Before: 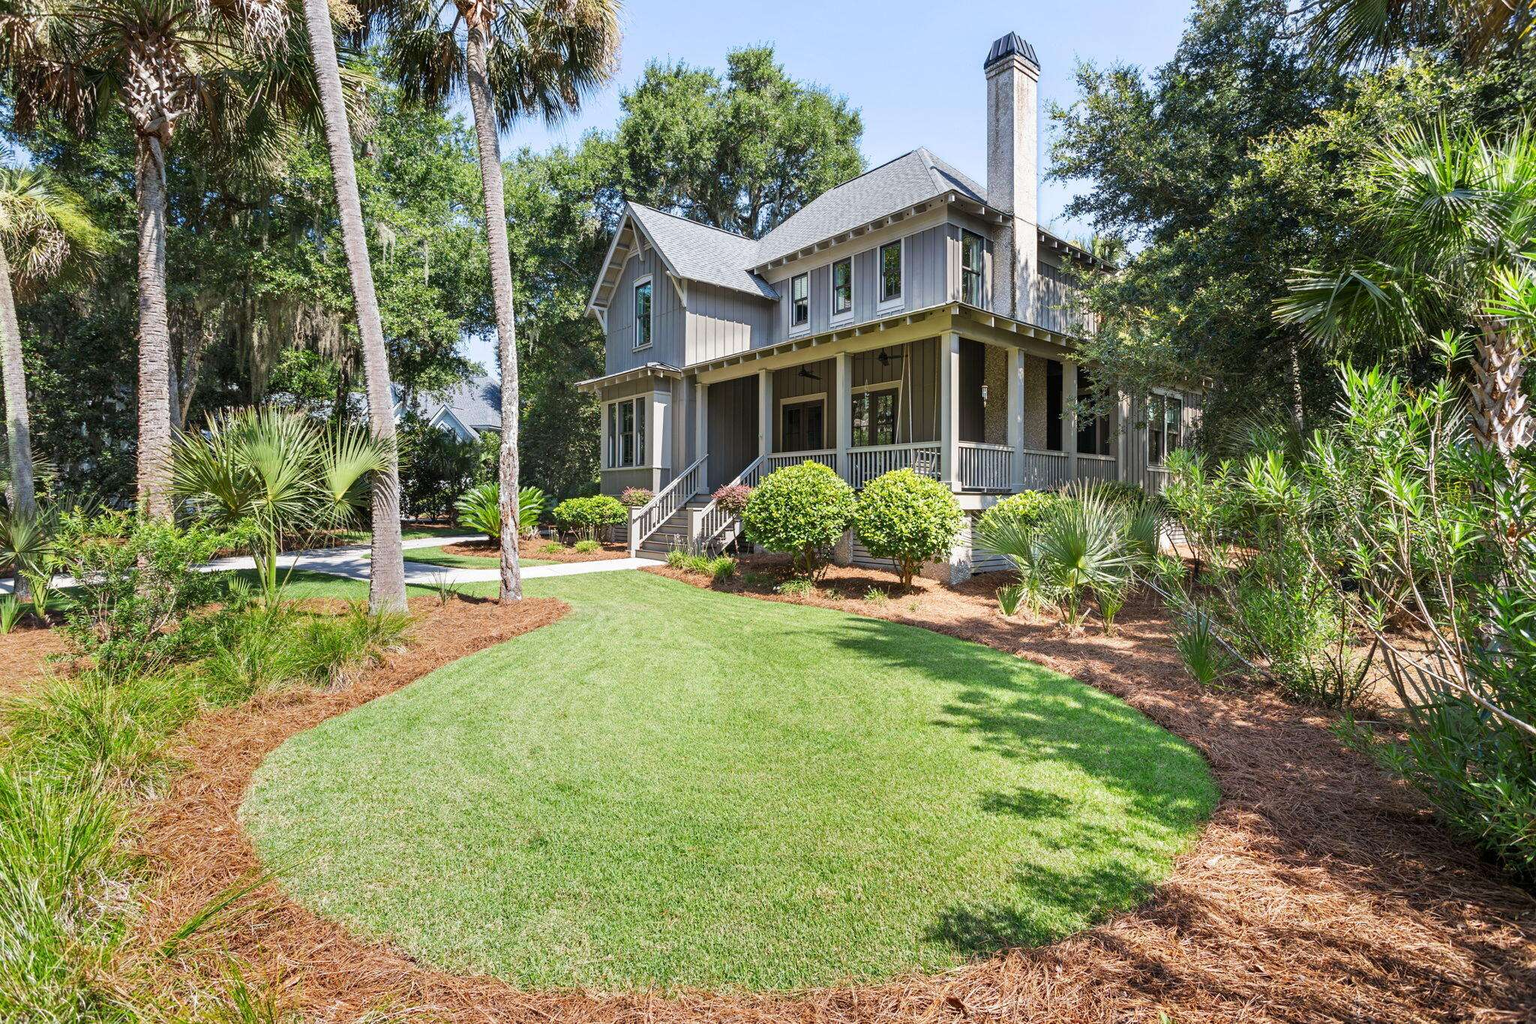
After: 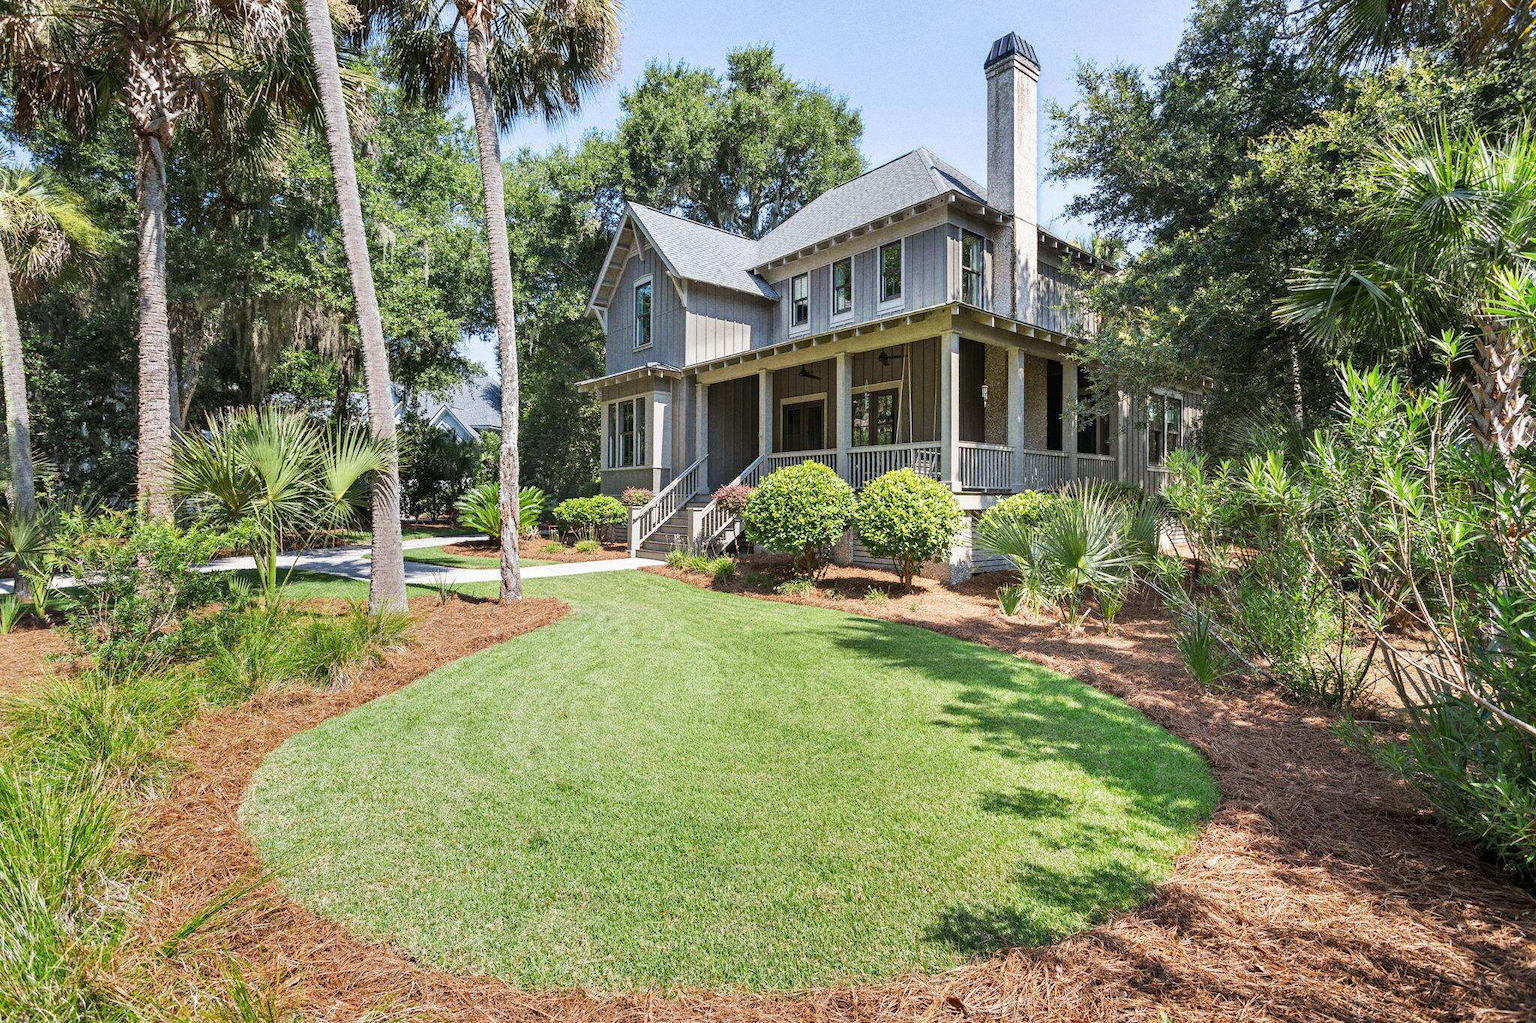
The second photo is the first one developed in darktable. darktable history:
grain: coarseness 0.09 ISO, strength 40%
shadows and highlights: shadows 29.61, highlights -30.47, low approximation 0.01, soften with gaussian
contrast brightness saturation: saturation -0.05
white balance: red 1, blue 1
